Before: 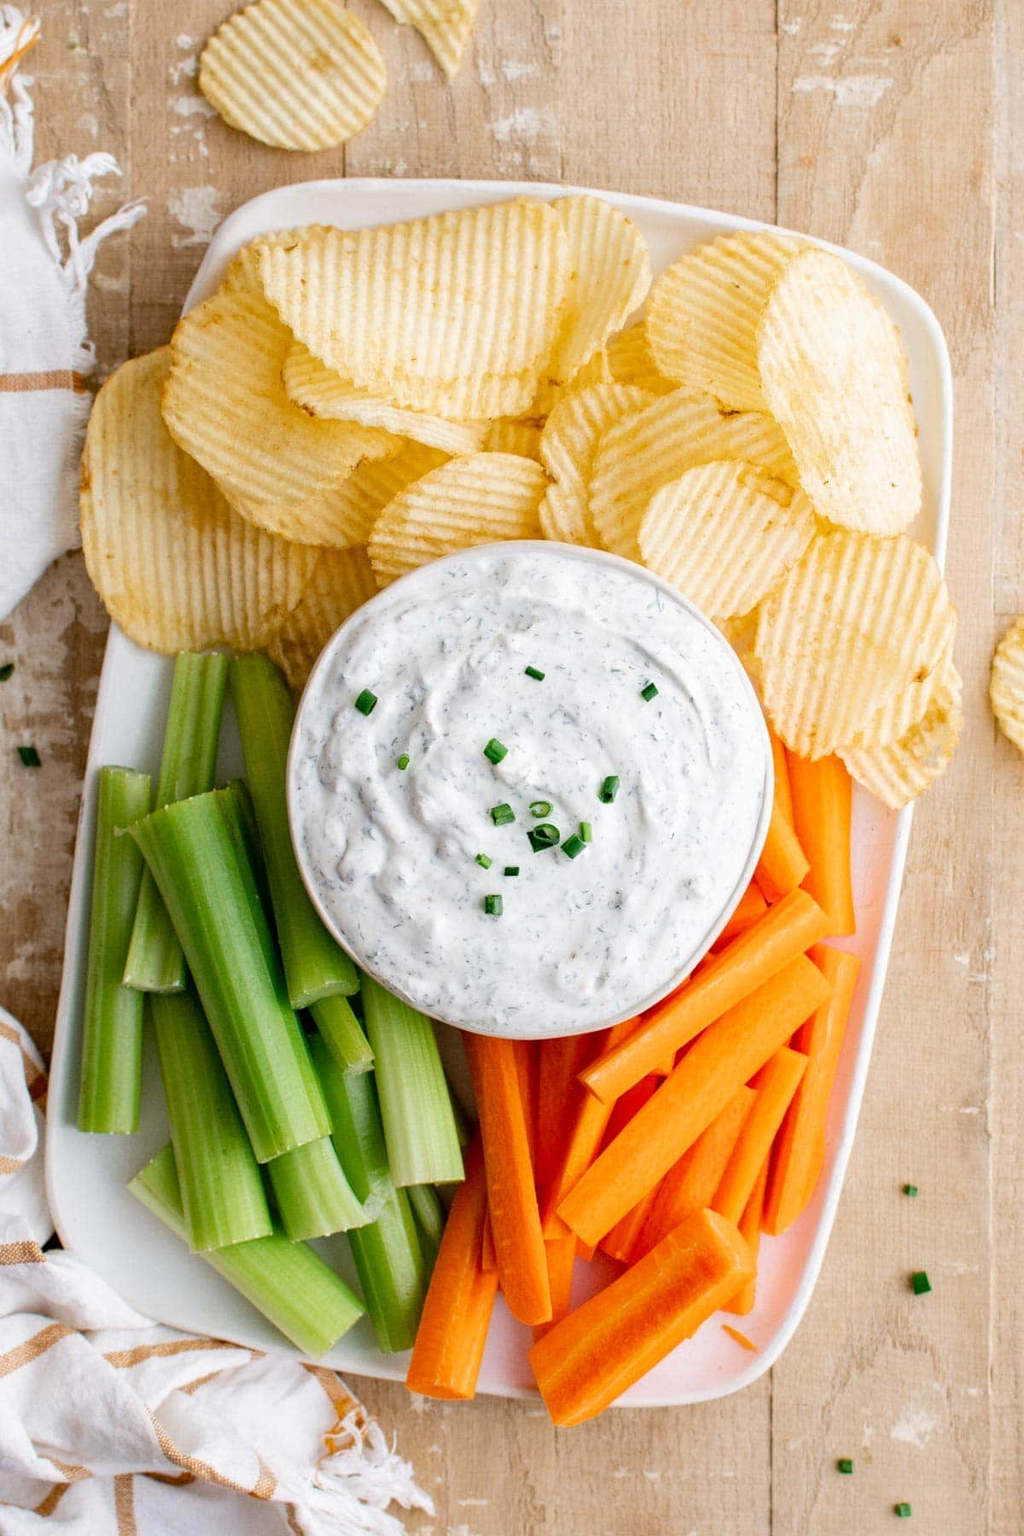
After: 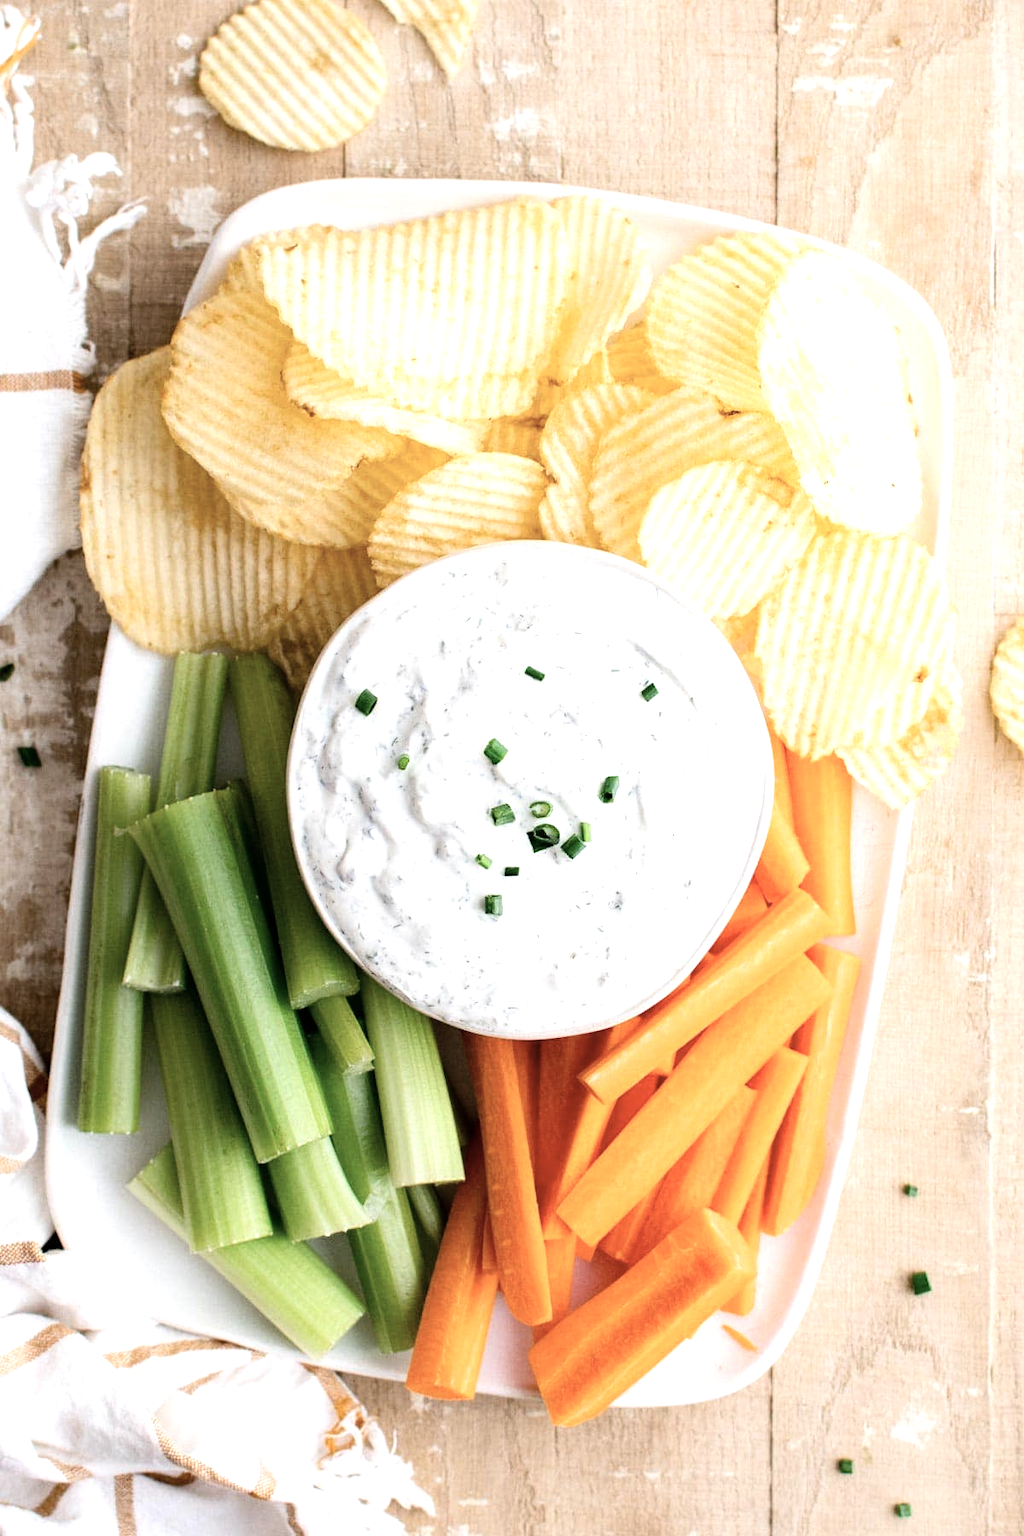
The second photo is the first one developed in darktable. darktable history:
tone equalizer: -8 EV -0.761 EV, -7 EV -0.68 EV, -6 EV -0.628 EV, -5 EV -0.367 EV, -3 EV 0.377 EV, -2 EV 0.6 EV, -1 EV 0.701 EV, +0 EV 0.731 EV, smoothing diameter 2.04%, edges refinement/feathering 15.31, mask exposure compensation -1.57 EV, filter diffusion 5
contrast brightness saturation: contrast 0.103, saturation -0.285
